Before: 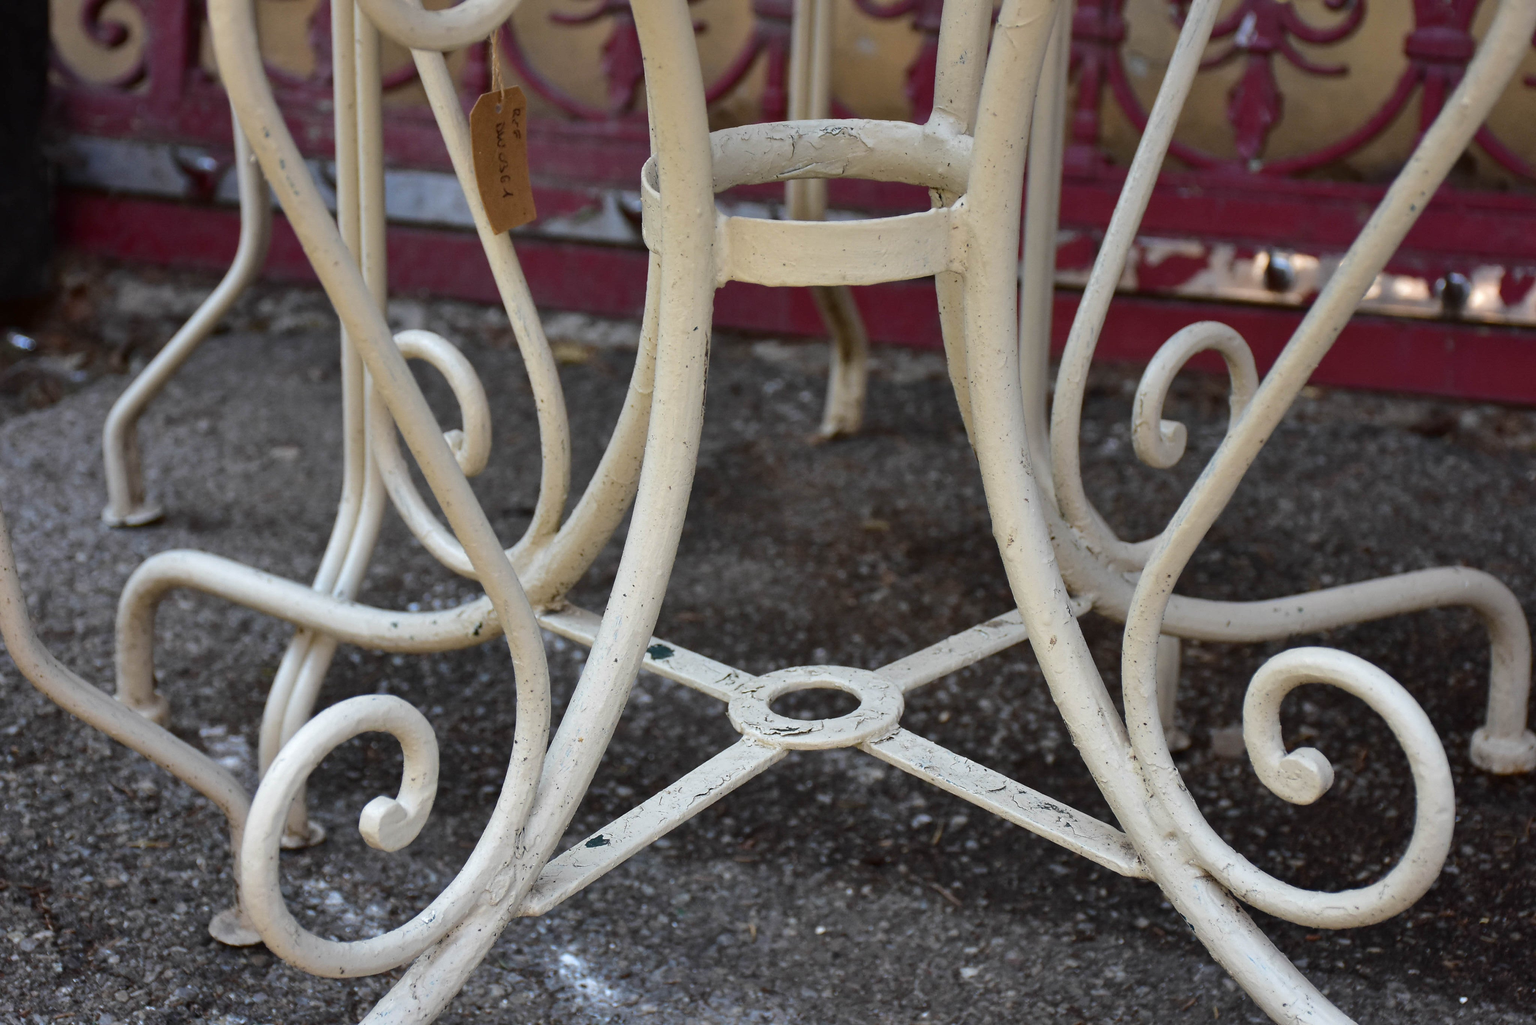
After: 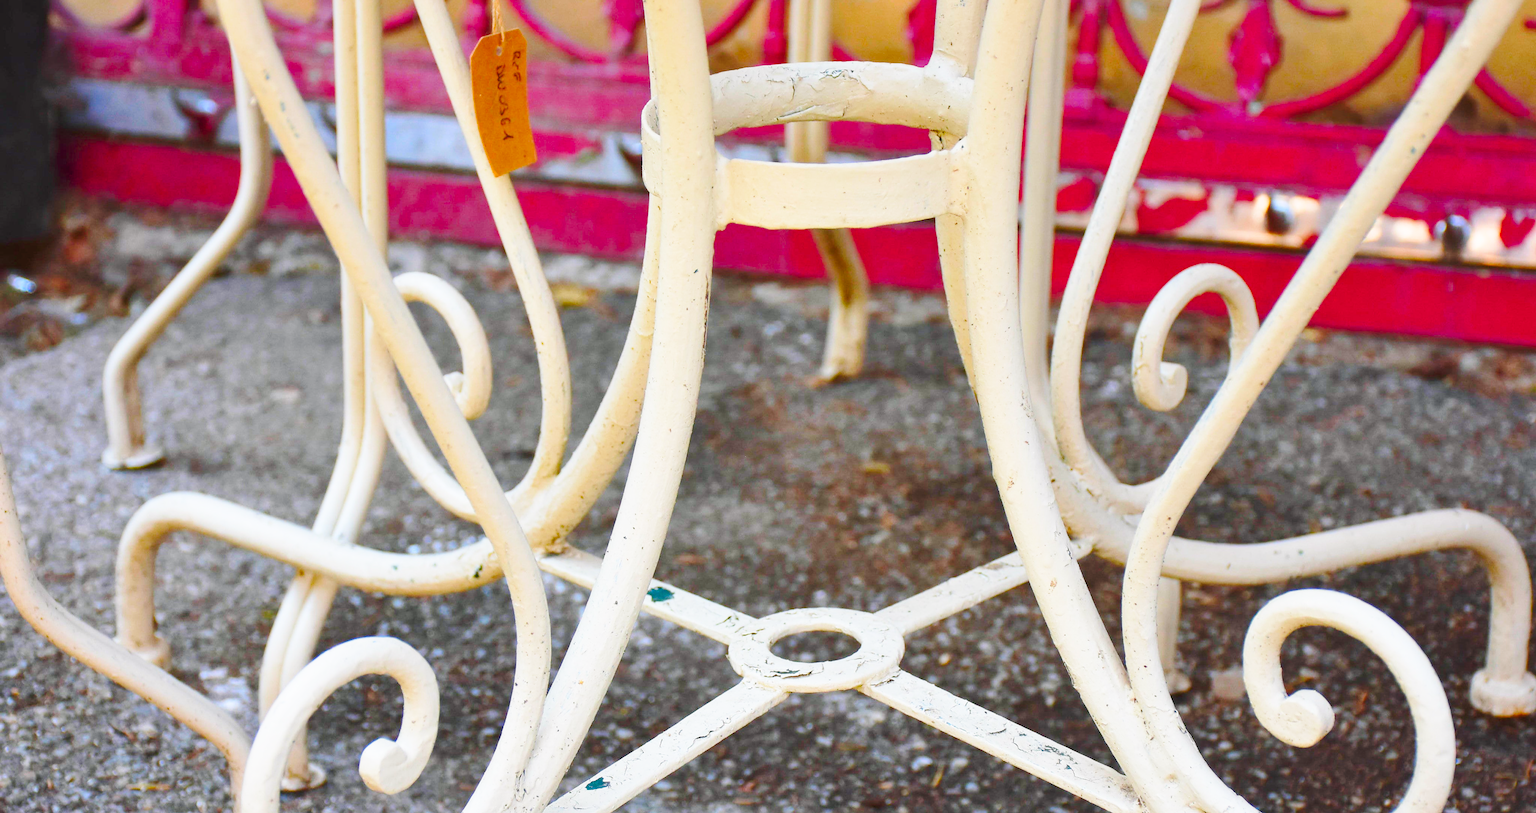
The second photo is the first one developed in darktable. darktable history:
crop and rotate: top 5.667%, bottom 14.937%
contrast brightness saturation: contrast 0.07, brightness 0.18, saturation 0.4
color balance rgb: shadows lift › chroma 1%, shadows lift › hue 113°, highlights gain › chroma 0.2%, highlights gain › hue 333°, perceptual saturation grading › global saturation 20%, perceptual saturation grading › highlights -50%, perceptual saturation grading › shadows 25%, contrast -20%
base curve: curves: ch0 [(0, 0) (0.026, 0.03) (0.109, 0.232) (0.351, 0.748) (0.669, 0.968) (1, 1)], preserve colors none
